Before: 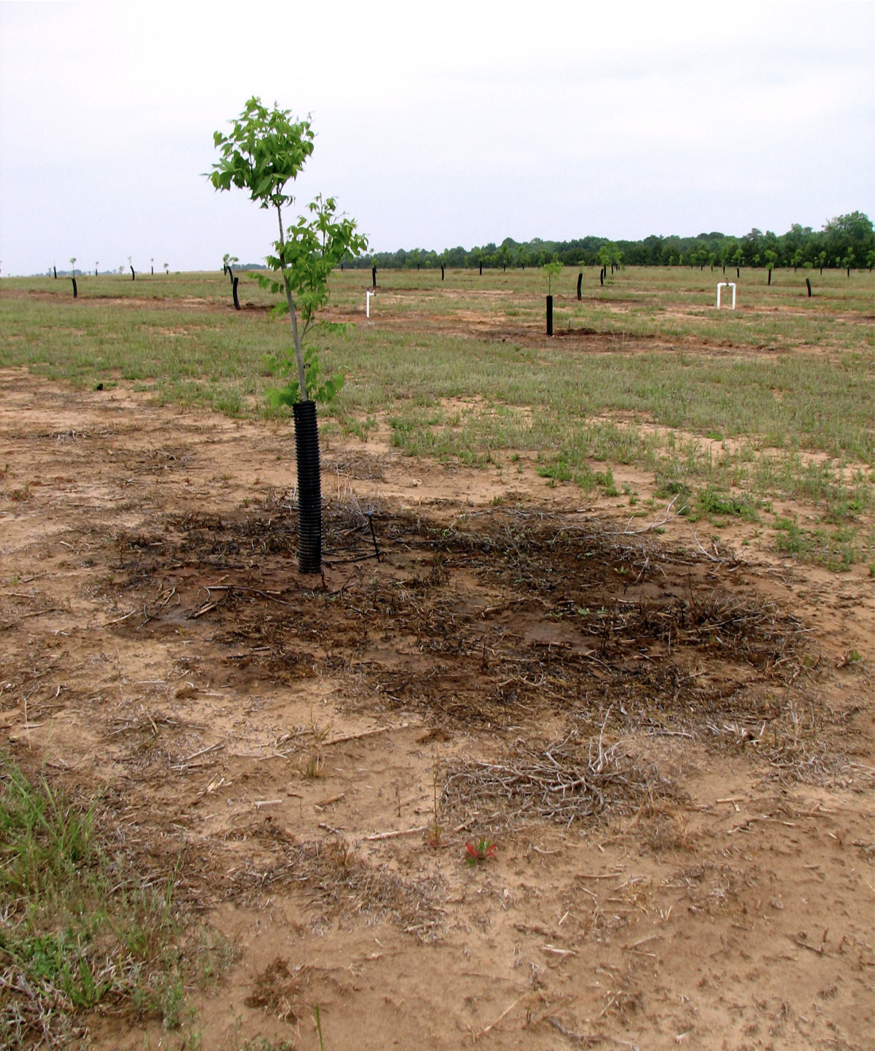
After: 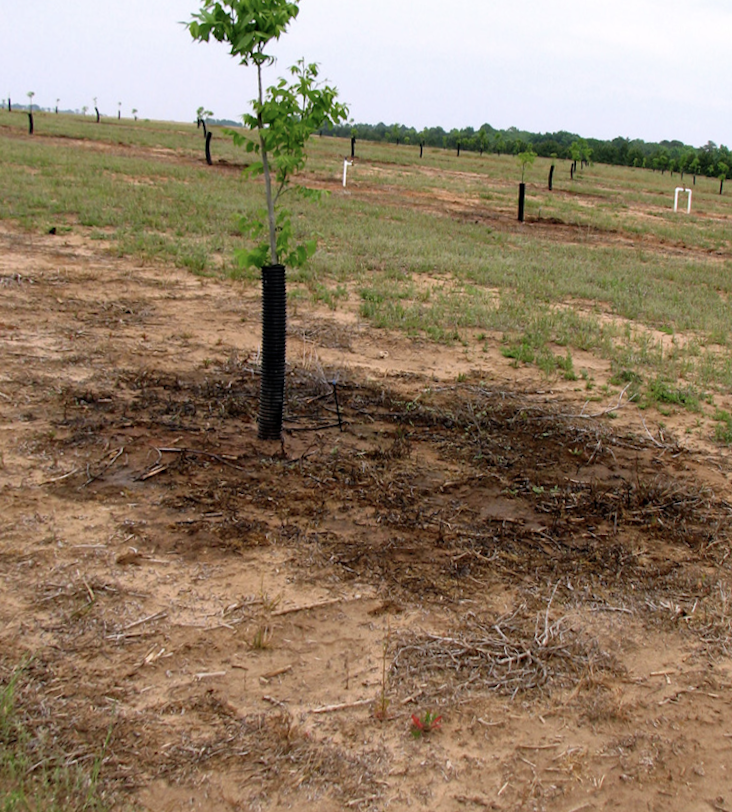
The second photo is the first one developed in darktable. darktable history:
rotate and perspective: rotation -0.013°, lens shift (vertical) -0.027, lens shift (horizontal) 0.178, crop left 0.016, crop right 0.989, crop top 0.082, crop bottom 0.918
crop and rotate: angle -3.27°, left 5.211%, top 5.211%, right 4.607%, bottom 4.607%
